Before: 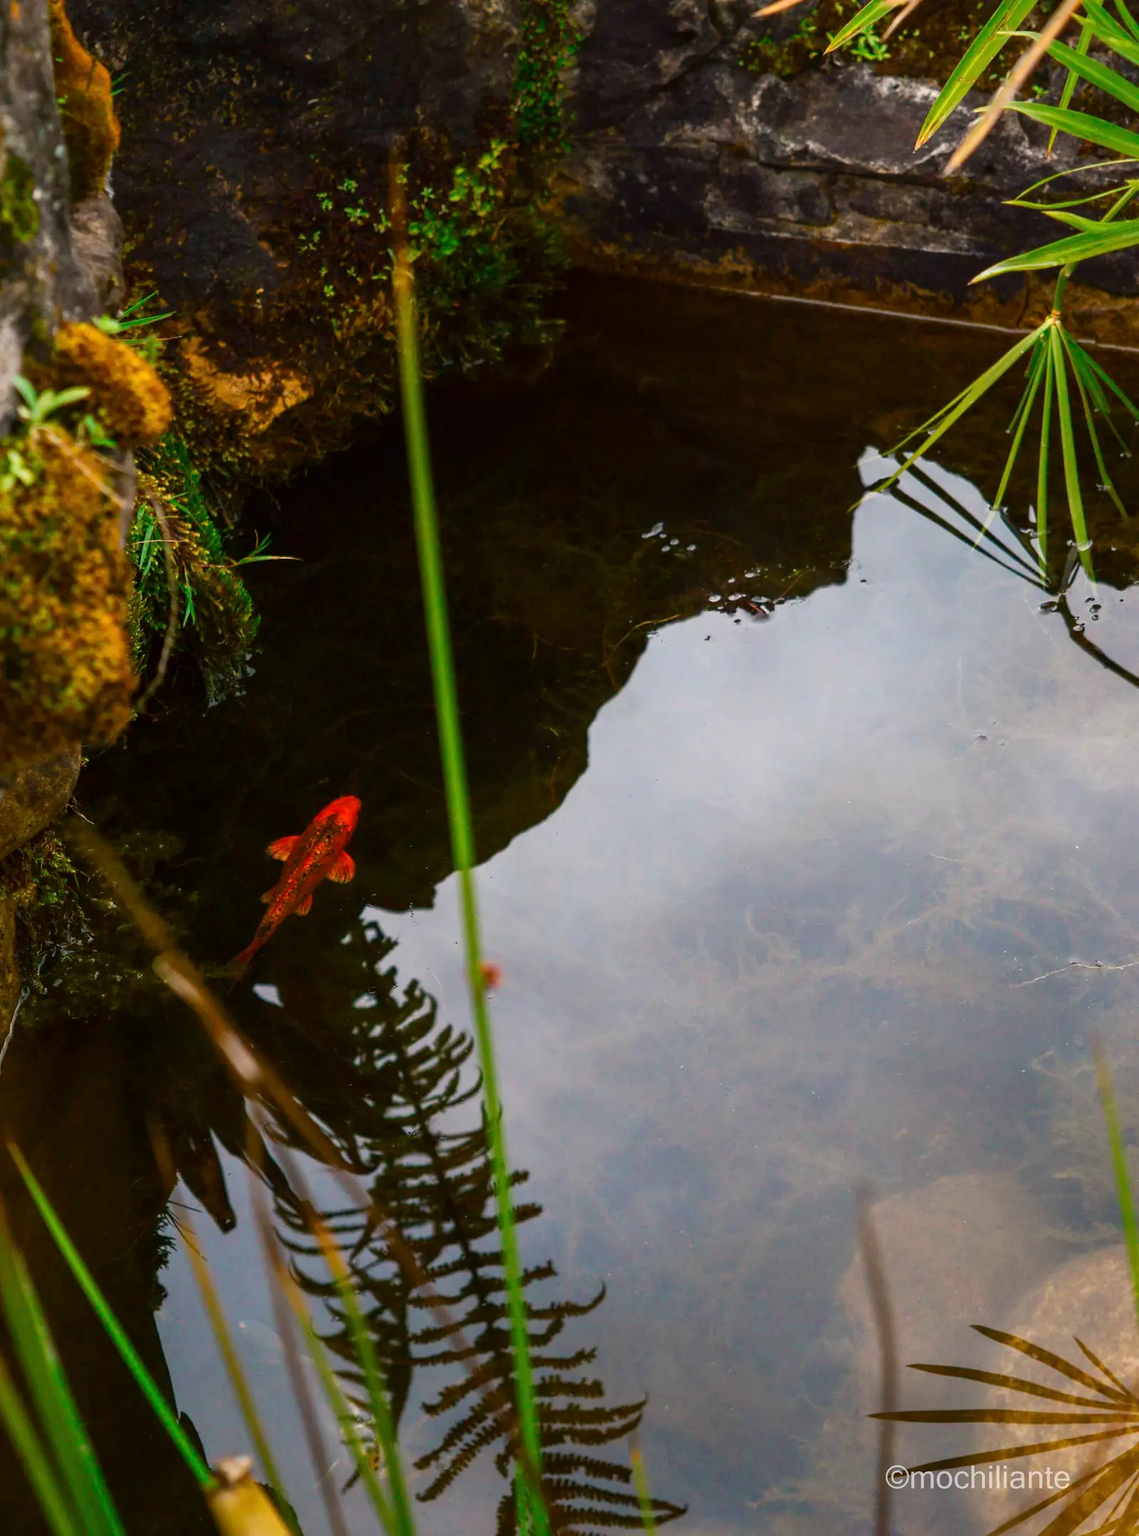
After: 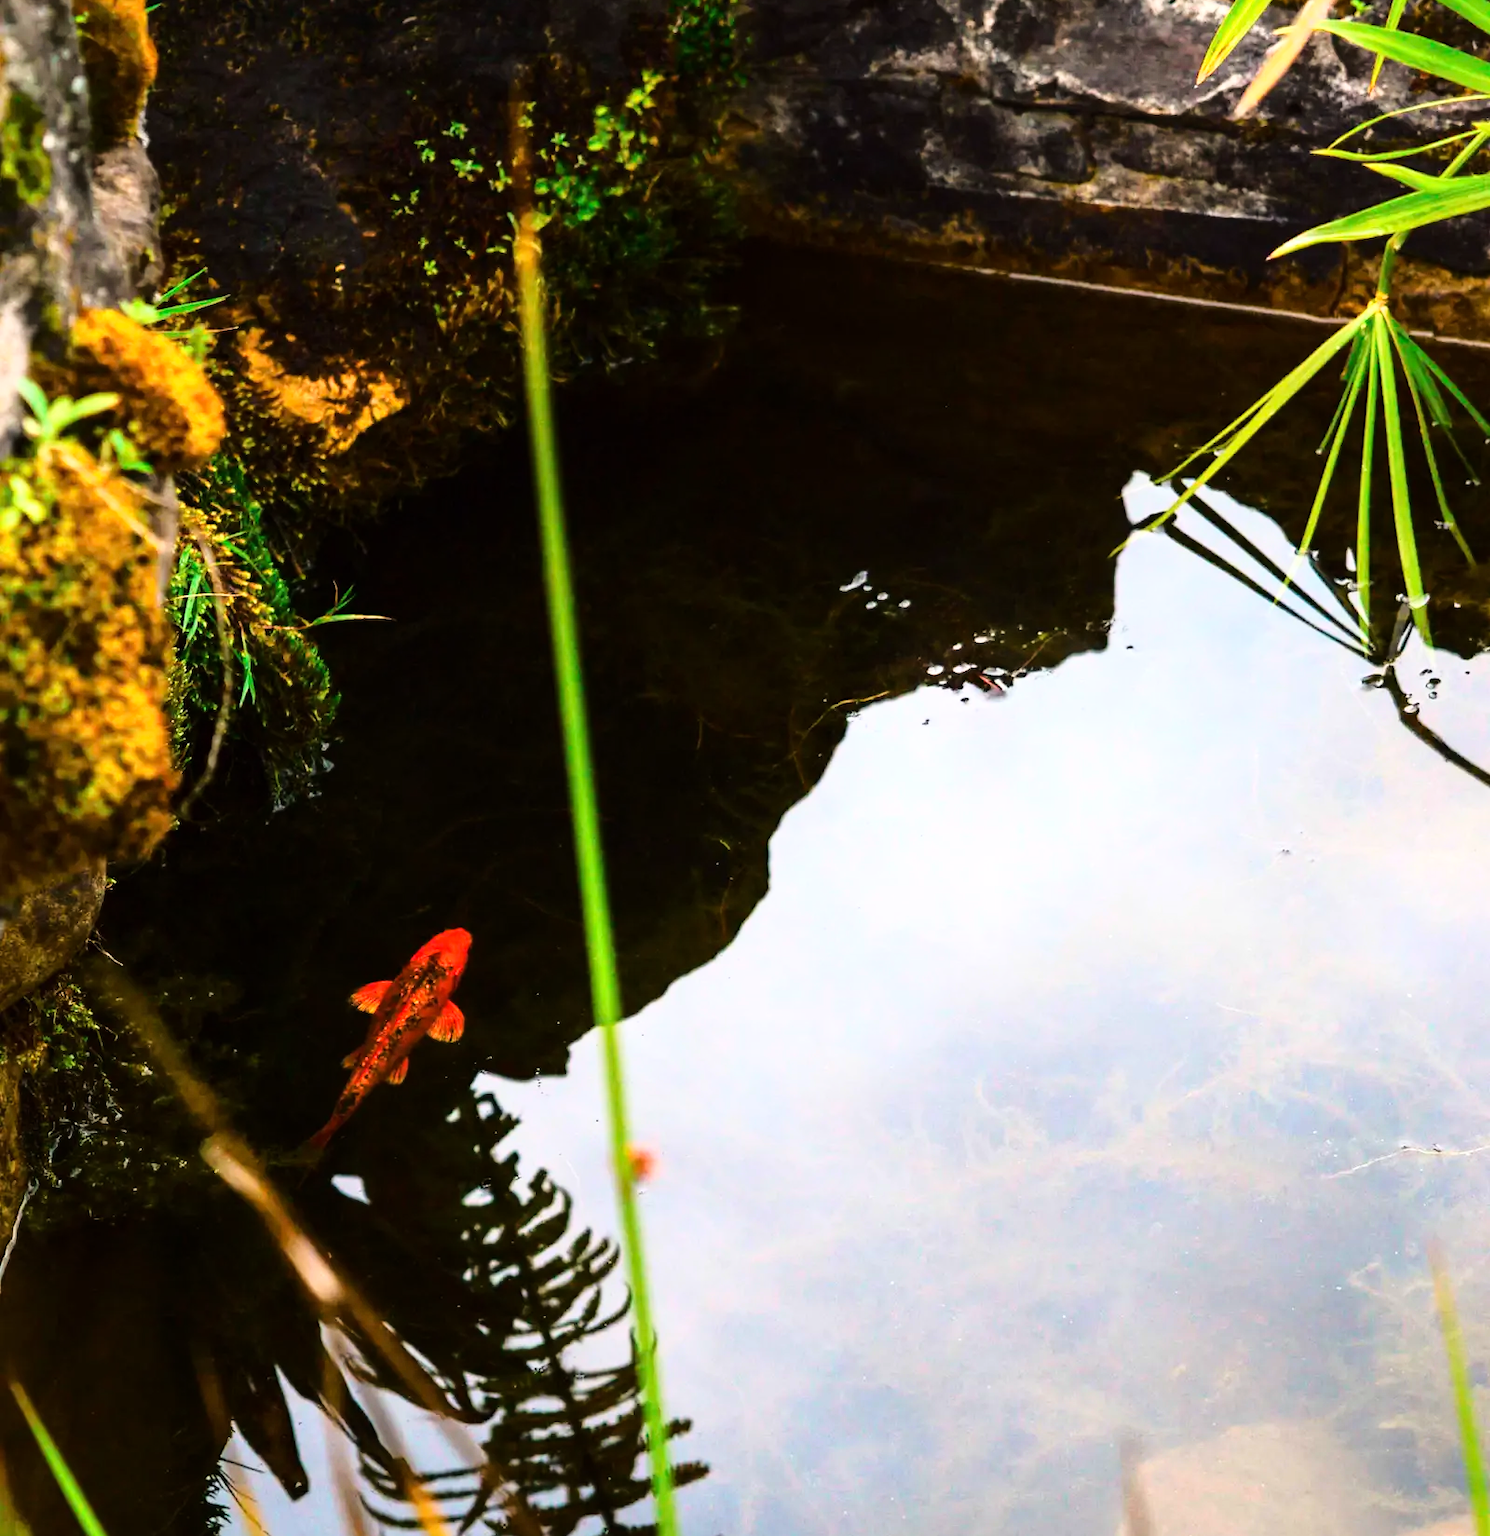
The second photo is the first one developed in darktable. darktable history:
crop: top 5.65%, bottom 17.884%
base curve: curves: ch0 [(0, 0) (0.028, 0.03) (0.121, 0.232) (0.46, 0.748) (0.859, 0.968) (1, 1)]
tone equalizer: -8 EV -0.766 EV, -7 EV -0.713 EV, -6 EV -0.628 EV, -5 EV -0.394 EV, -3 EV 0.383 EV, -2 EV 0.6 EV, -1 EV 0.692 EV, +0 EV 0.762 EV
